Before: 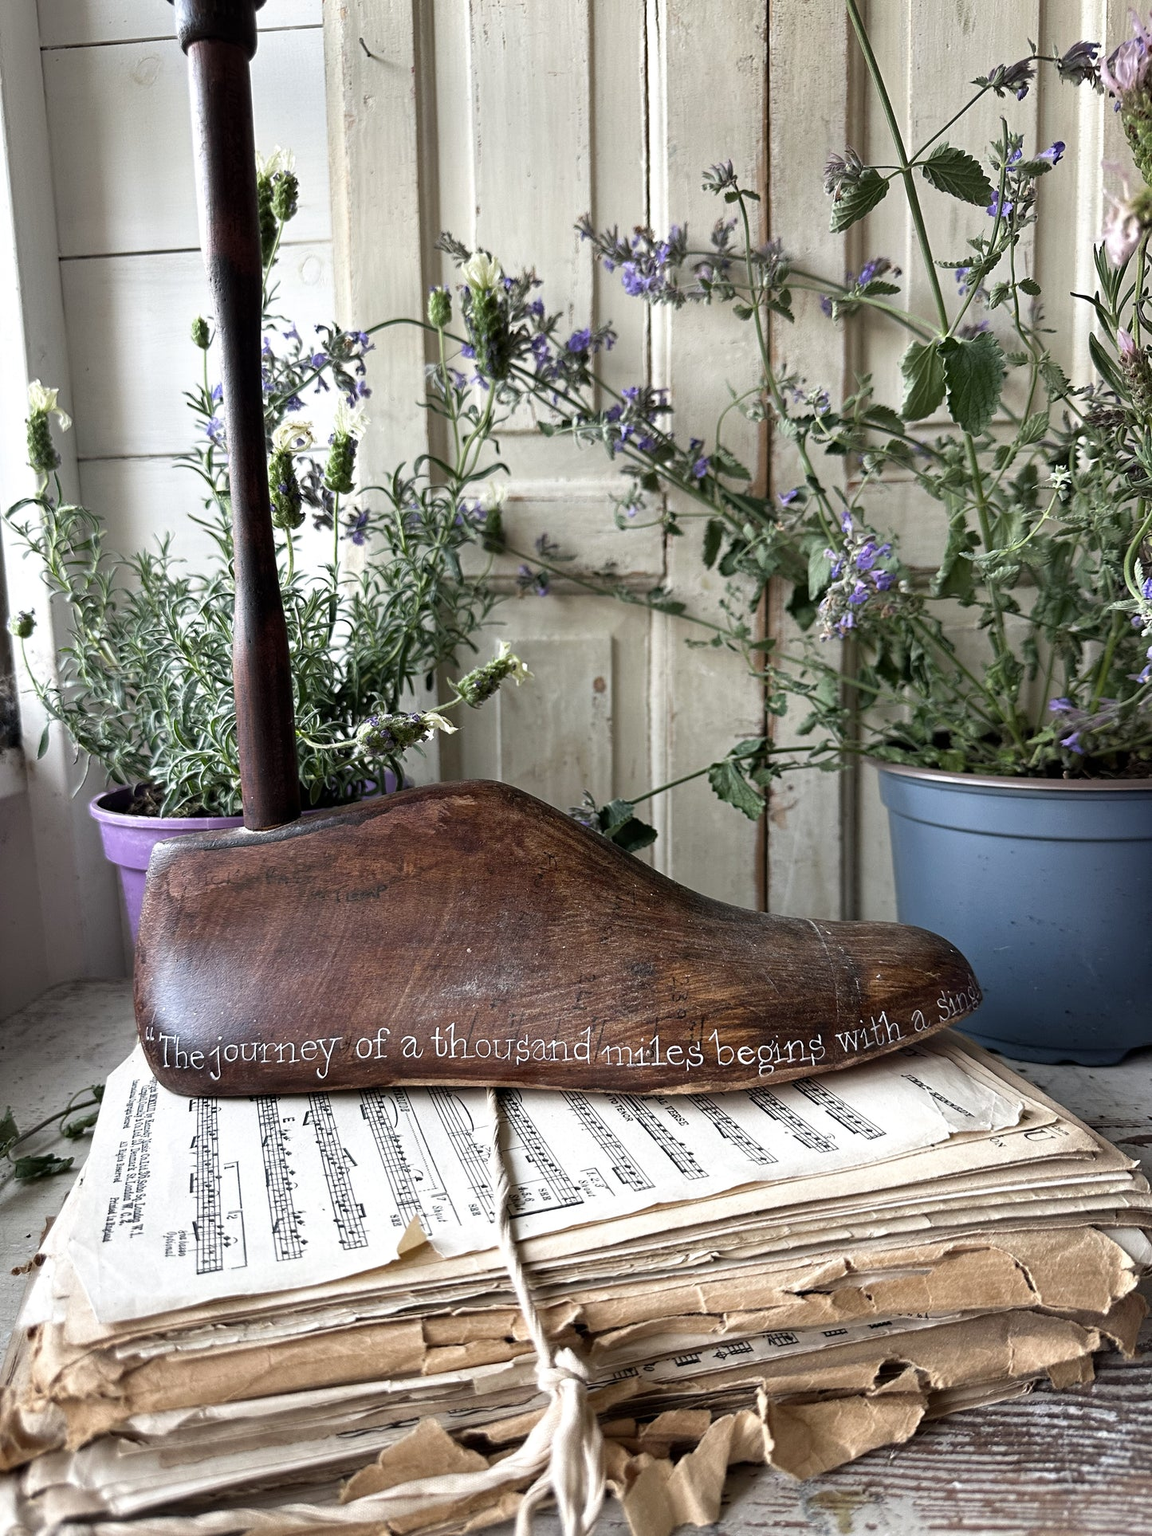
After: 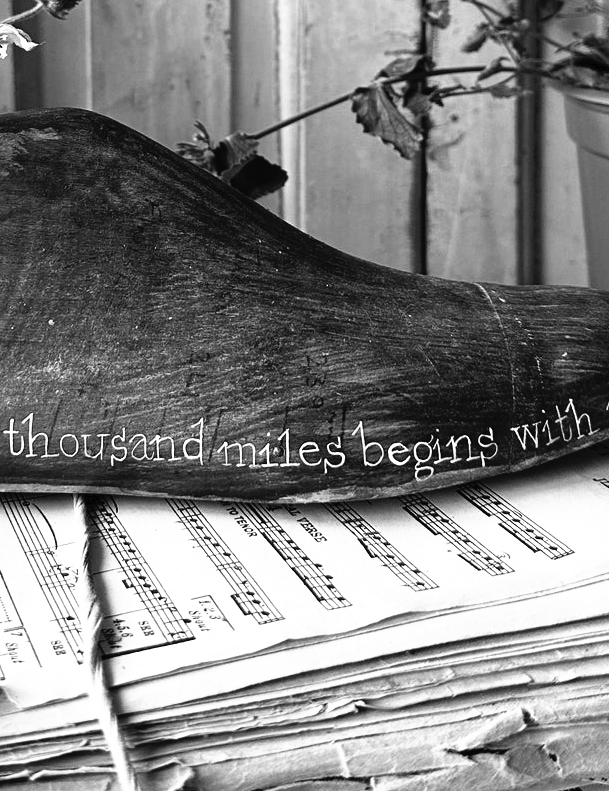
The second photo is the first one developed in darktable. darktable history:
monochrome: on, module defaults
tone curve: curves: ch0 [(0, 0) (0.003, 0.023) (0.011, 0.024) (0.025, 0.028) (0.044, 0.035) (0.069, 0.043) (0.1, 0.052) (0.136, 0.063) (0.177, 0.094) (0.224, 0.145) (0.277, 0.209) (0.335, 0.281) (0.399, 0.364) (0.468, 0.453) (0.543, 0.553) (0.623, 0.66) (0.709, 0.767) (0.801, 0.88) (0.898, 0.968) (1, 1)], preserve colors none
crop: left 37.221%, top 45.169%, right 20.63%, bottom 13.777%
